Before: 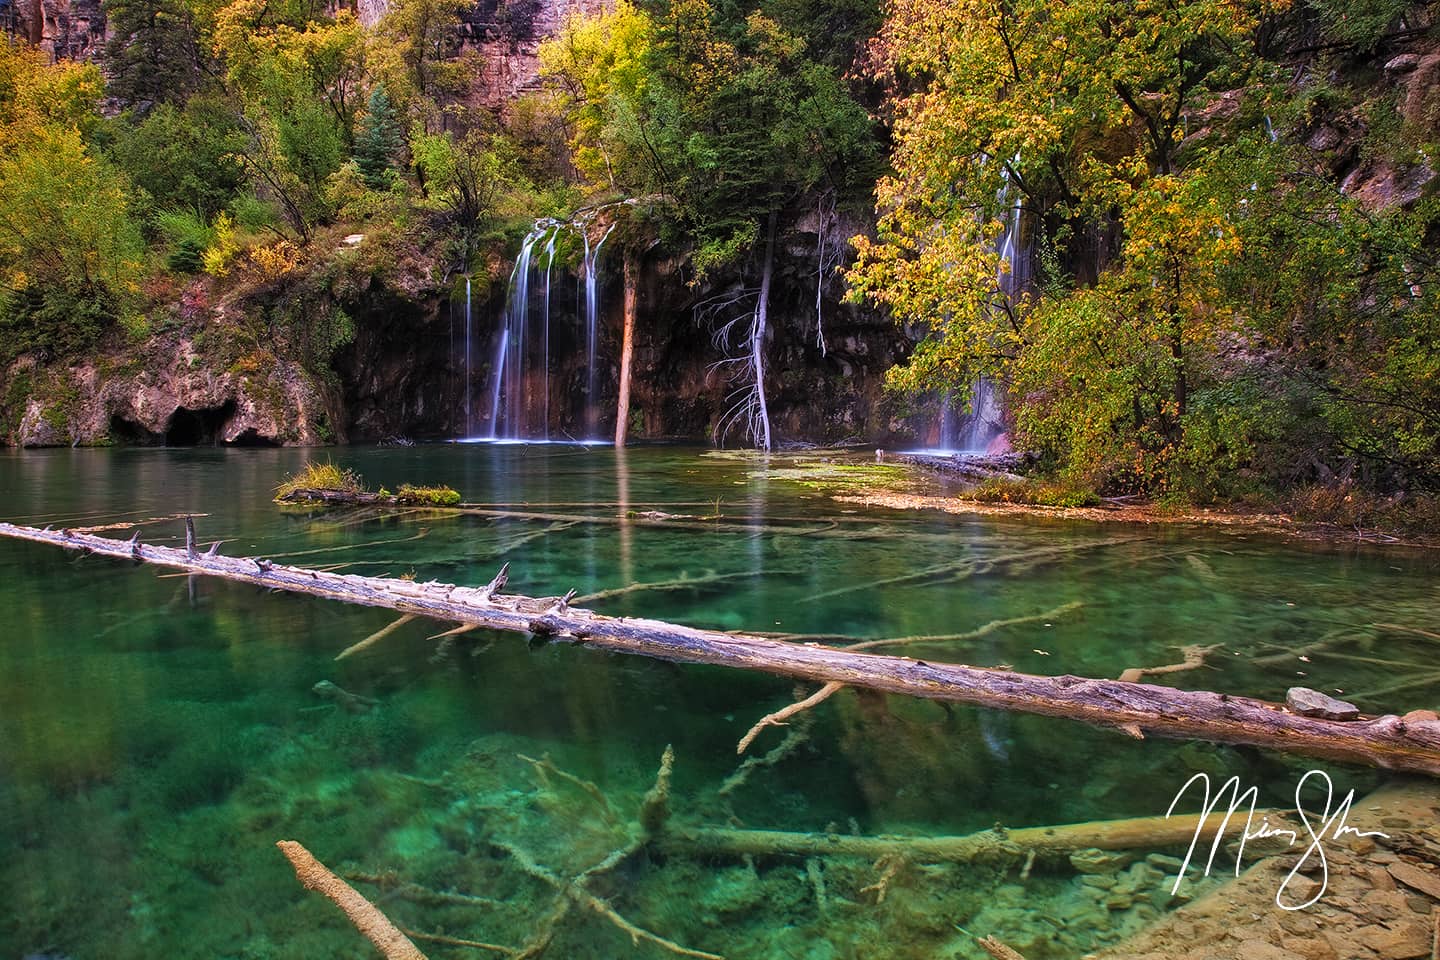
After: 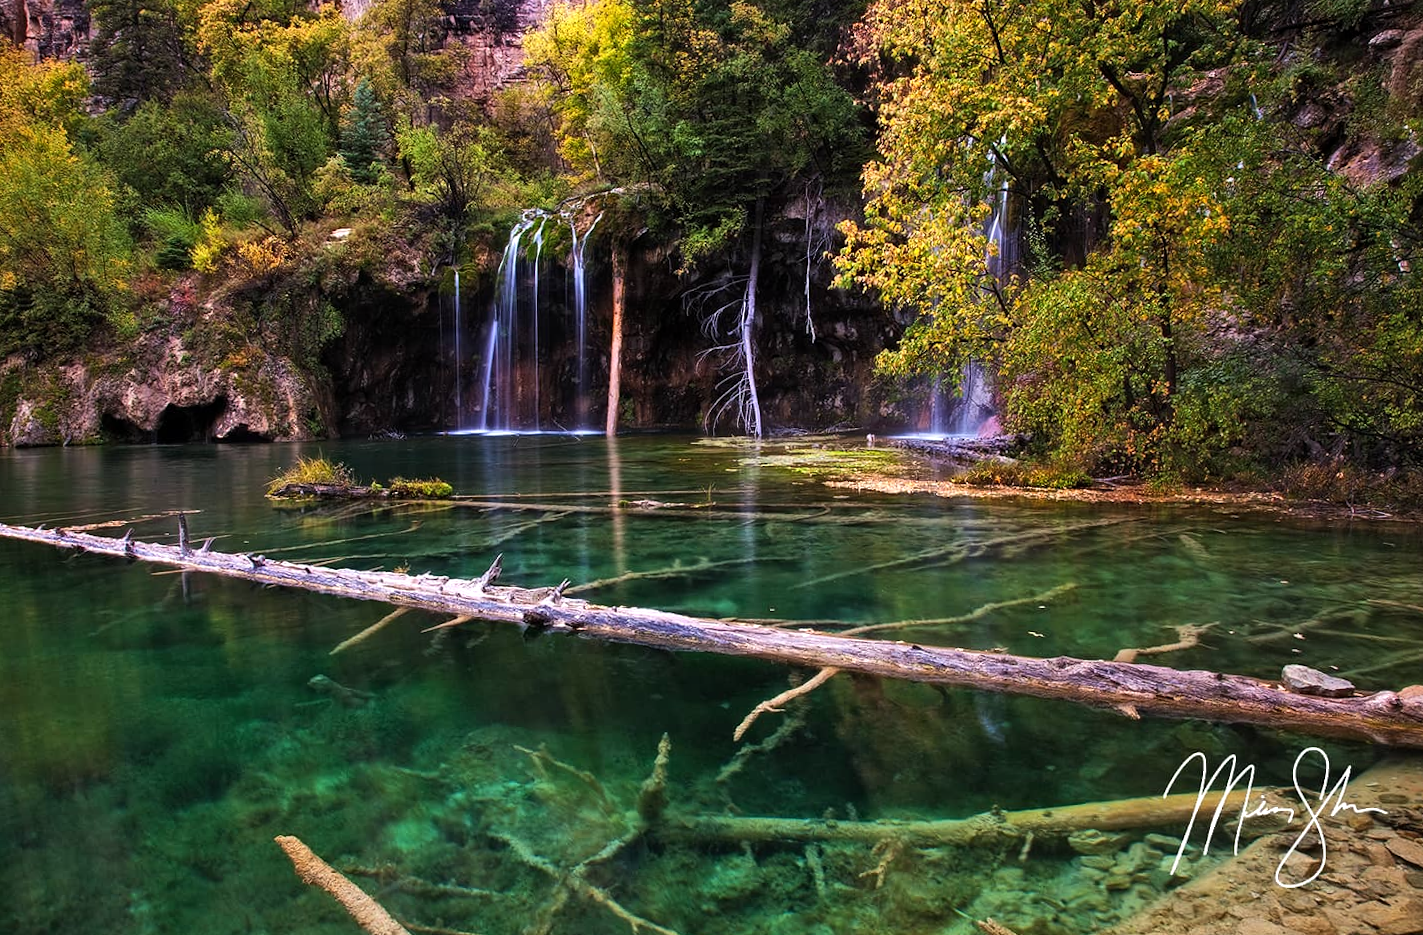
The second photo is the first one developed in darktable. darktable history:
rotate and perspective: rotation -1°, crop left 0.011, crop right 0.989, crop top 0.025, crop bottom 0.975
exposure: black level correction 0.001, exposure -0.125 EV, compensate exposure bias true, compensate highlight preservation false
tone equalizer: -8 EV -0.417 EV, -7 EV -0.389 EV, -6 EV -0.333 EV, -5 EV -0.222 EV, -3 EV 0.222 EV, -2 EV 0.333 EV, -1 EV 0.389 EV, +0 EV 0.417 EV, edges refinement/feathering 500, mask exposure compensation -1.57 EV, preserve details no
